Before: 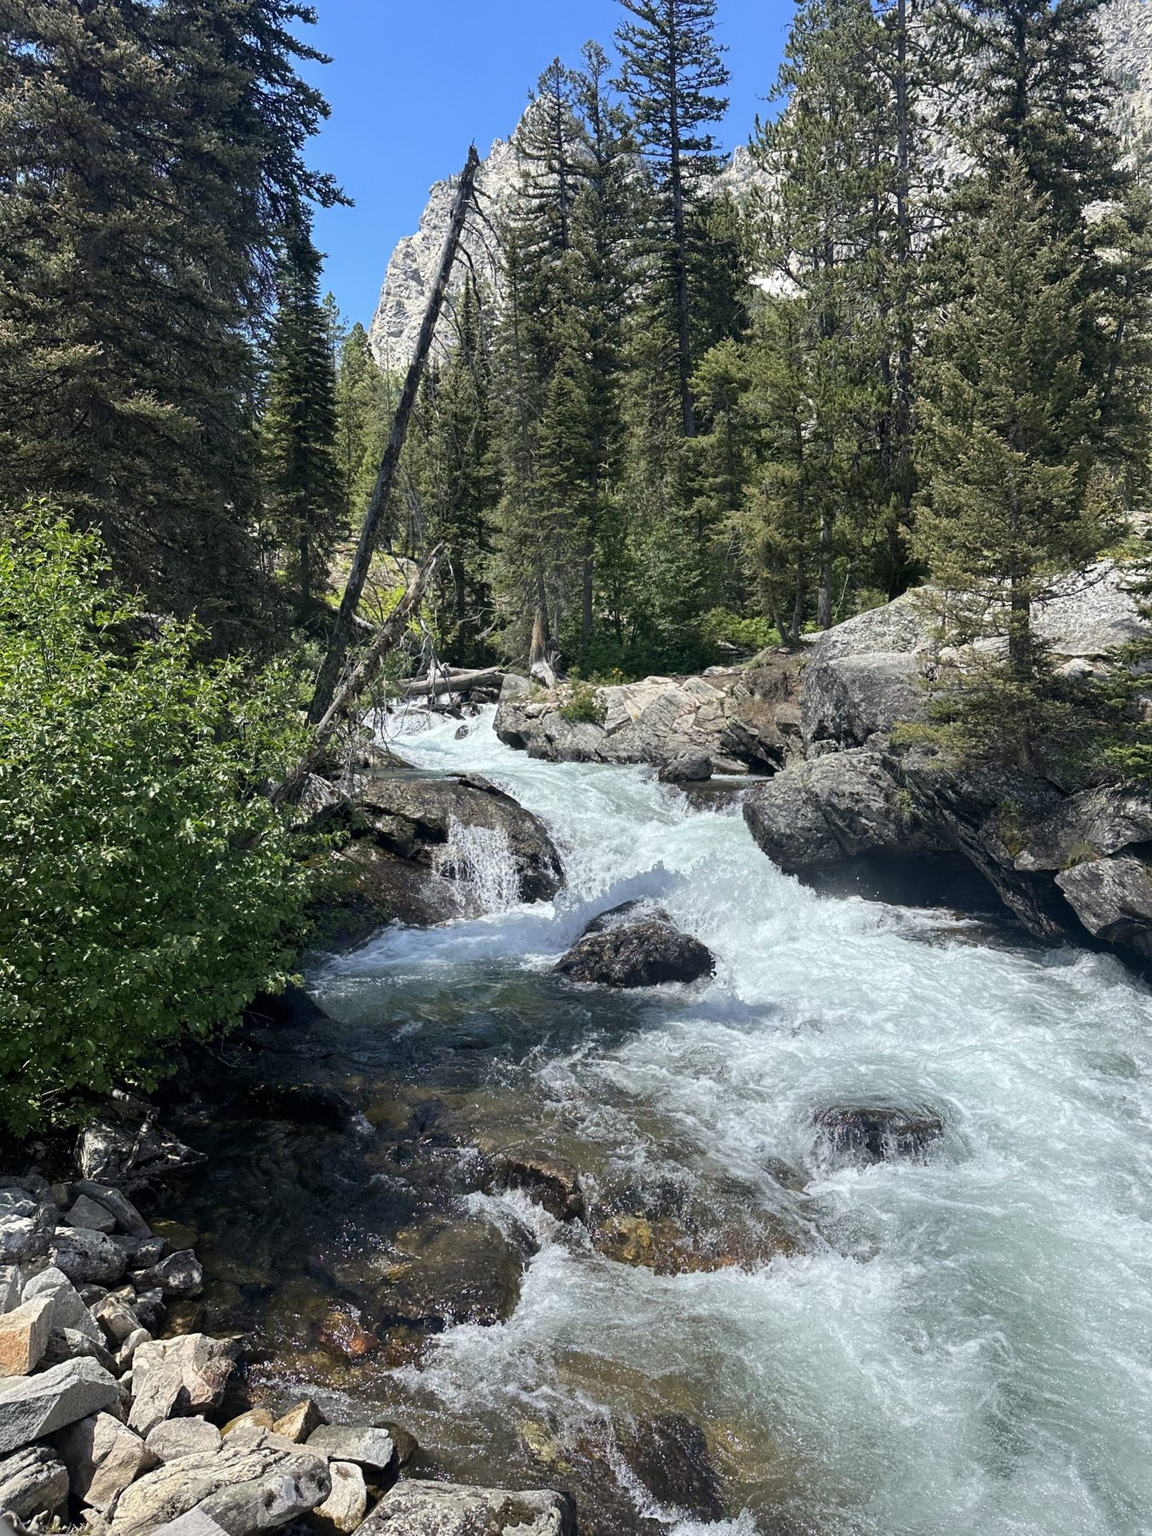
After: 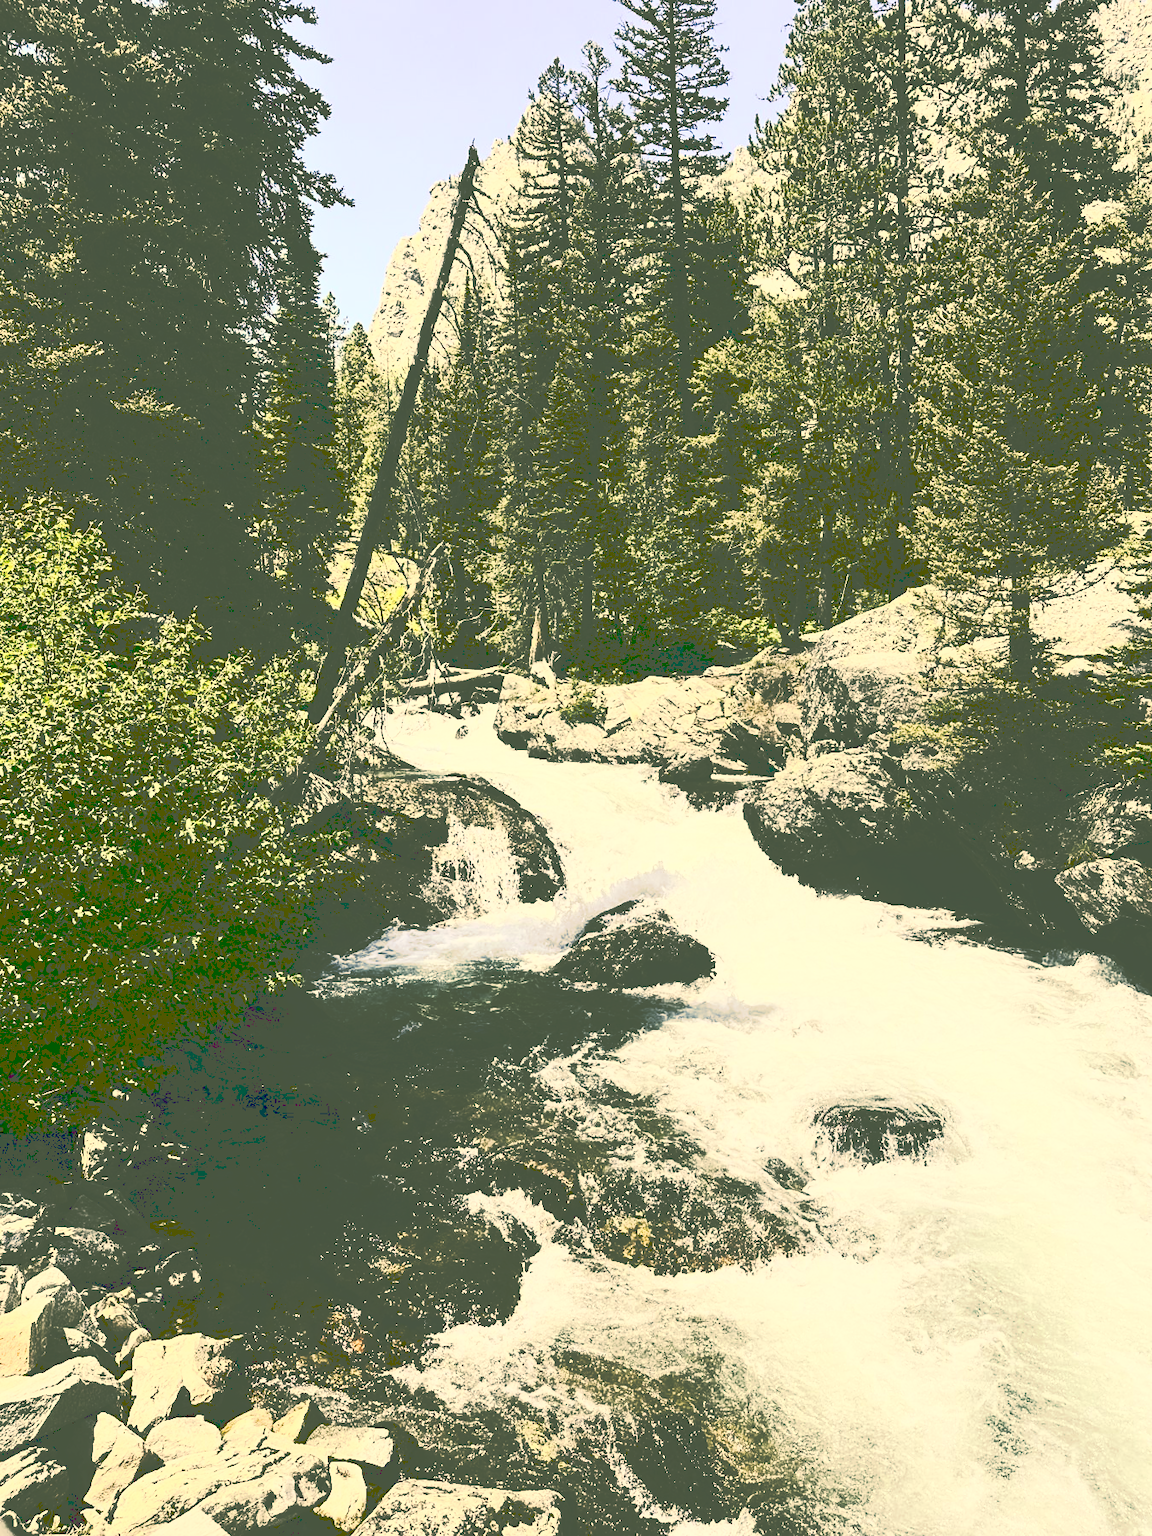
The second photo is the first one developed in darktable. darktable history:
tone curve: curves: ch0 [(0, 0) (0.003, 0.345) (0.011, 0.345) (0.025, 0.345) (0.044, 0.349) (0.069, 0.353) (0.1, 0.356) (0.136, 0.359) (0.177, 0.366) (0.224, 0.378) (0.277, 0.398) (0.335, 0.429) (0.399, 0.476) (0.468, 0.545) (0.543, 0.624) (0.623, 0.721) (0.709, 0.811) (0.801, 0.876) (0.898, 0.913) (1, 1)], preserve colors none
color correction: highlights a* 5.3, highlights b* 24.26, shadows a* -15.58, shadows b* 4.02
contrast brightness saturation: contrast 0.93, brightness 0.2
